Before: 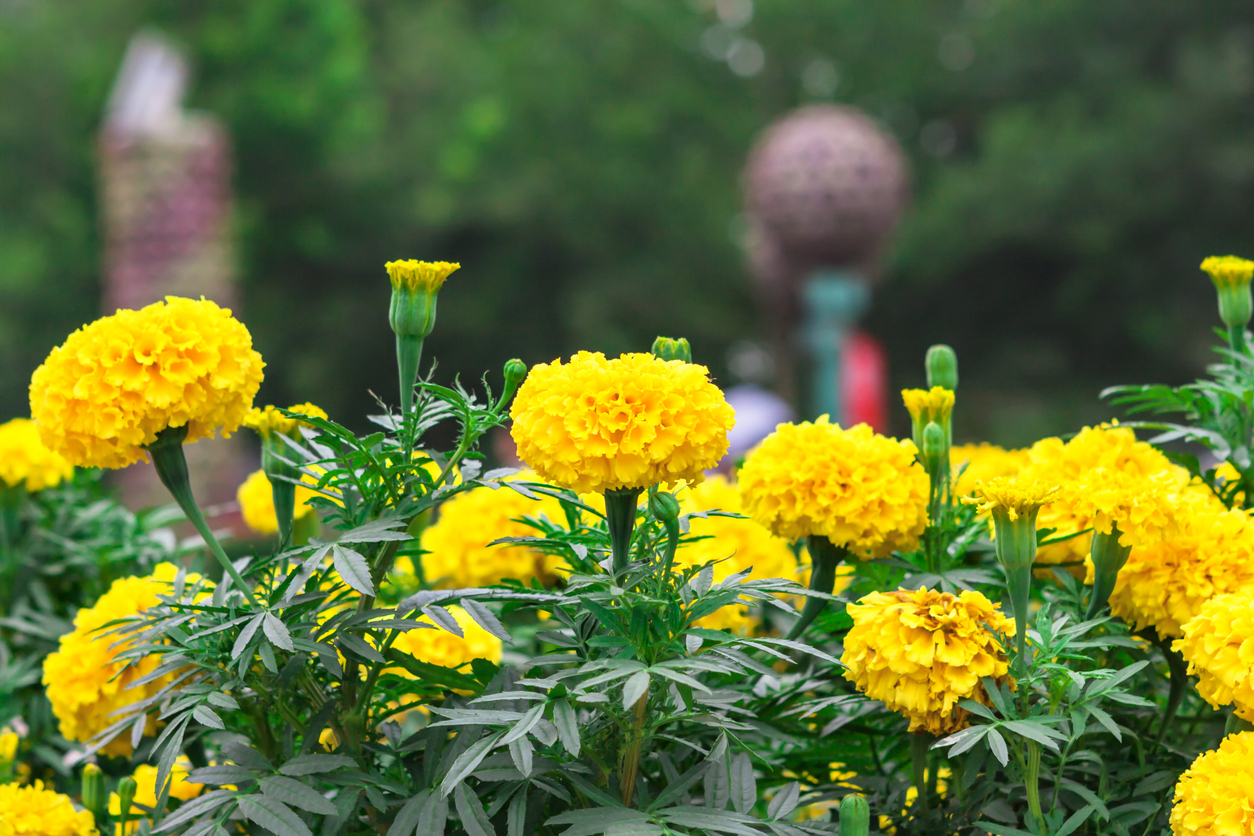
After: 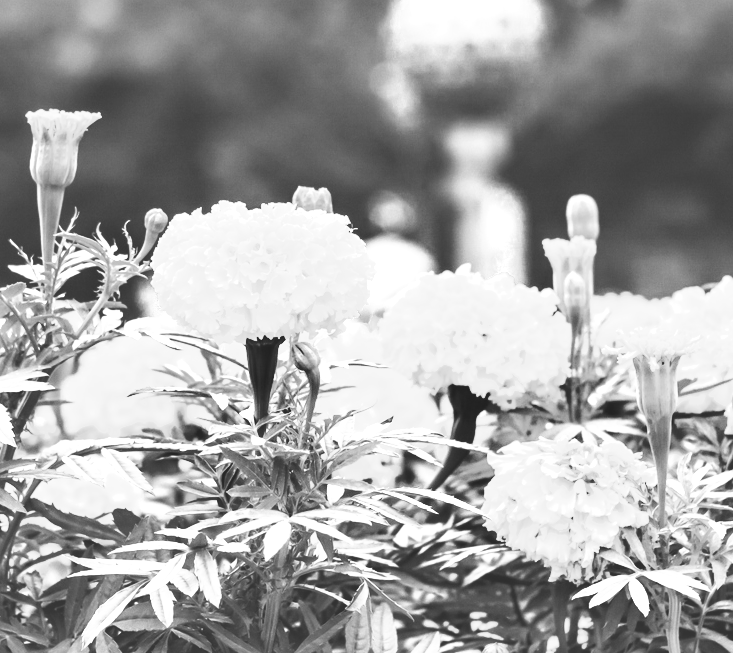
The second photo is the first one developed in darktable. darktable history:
exposure: black level correction 0, exposure 1.2 EV, compensate highlight preservation false
tone equalizer: -8 EV -0.45 EV, -7 EV -0.416 EV, -6 EV -0.315 EV, -5 EV -0.253 EV, -3 EV 0.236 EV, -2 EV 0.318 EV, -1 EV 0.365 EV, +0 EV 0.427 EV
base curve: curves: ch0 [(0, 0.036) (0.007, 0.037) (0.604, 0.887) (1, 1)], preserve colors none
crop and rotate: left 28.687%, top 17.952%, right 12.796%, bottom 3.856%
shadows and highlights: low approximation 0.01, soften with gaussian
color zones: curves: ch0 [(0.004, 0.588) (0.116, 0.636) (0.259, 0.476) (0.423, 0.464) (0.75, 0.5)]; ch1 [(0, 0) (0.143, 0) (0.286, 0) (0.429, 0) (0.571, 0) (0.714, 0) (0.857, 0)]
